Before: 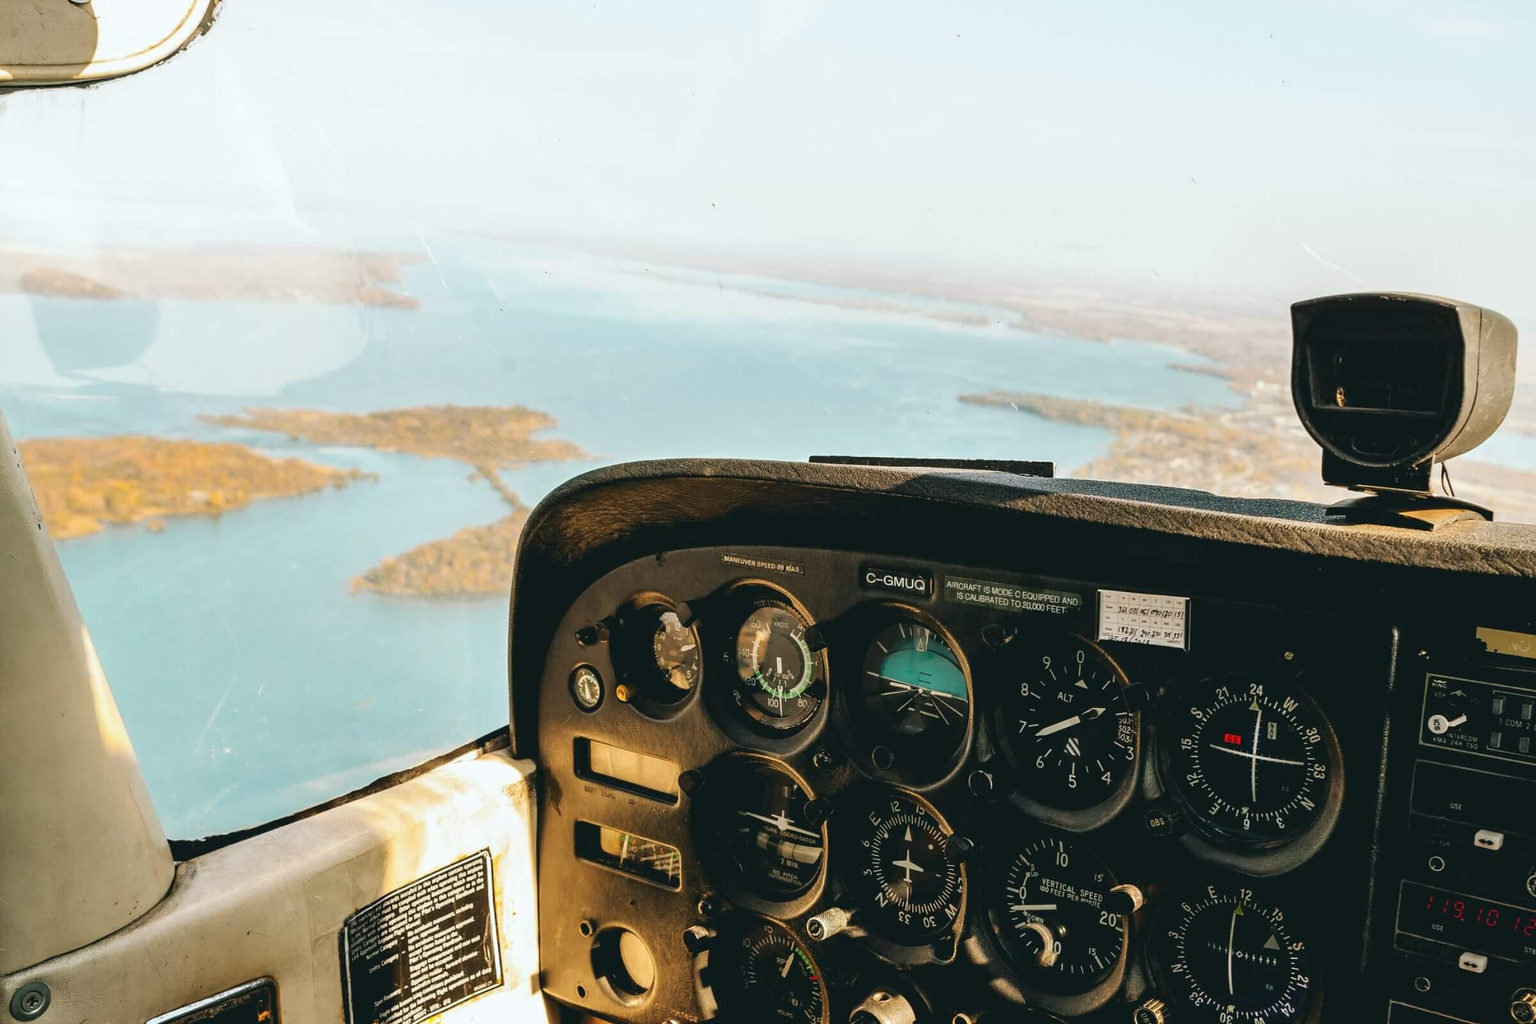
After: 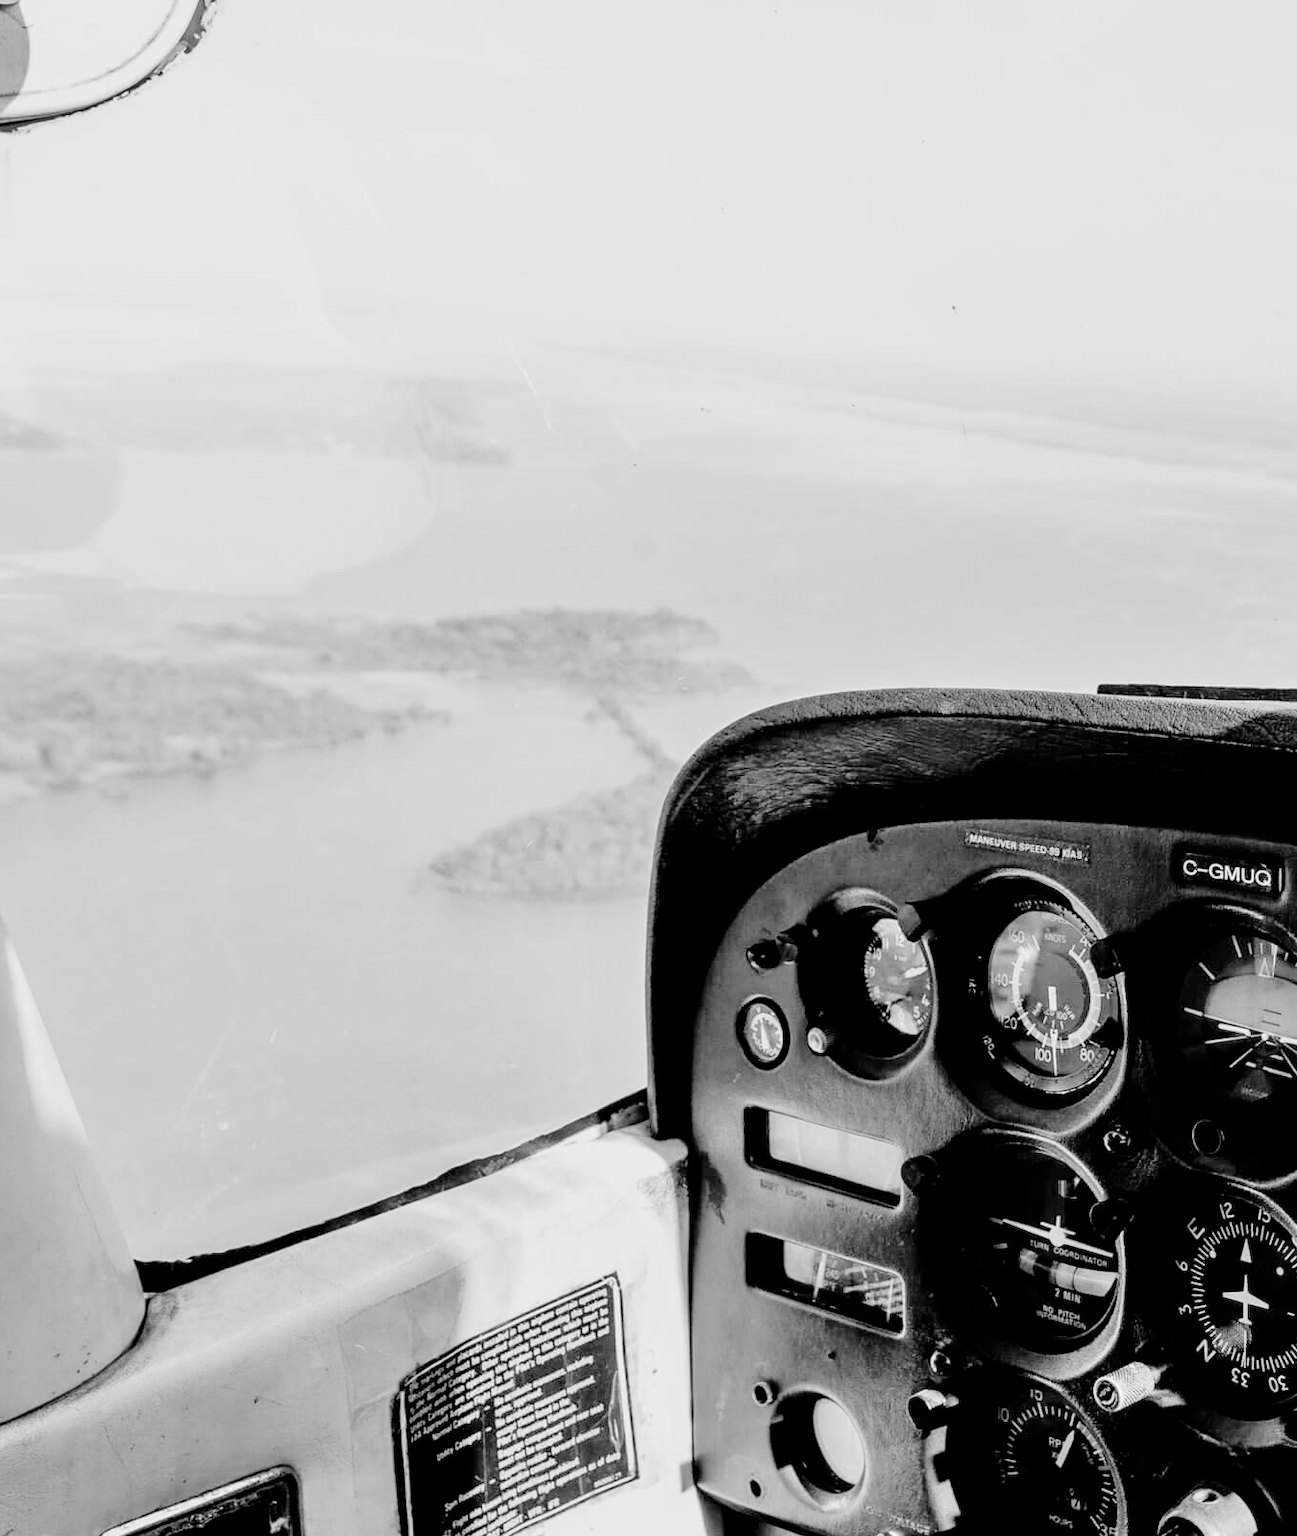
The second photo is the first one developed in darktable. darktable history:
white balance: emerald 1
crop: left 5.114%, right 38.589%
tone curve: curves: ch0 [(0, 0) (0.049, 0.01) (0.154, 0.081) (0.491, 0.519) (0.748, 0.765) (1, 0.919)]; ch1 [(0, 0) (0.172, 0.123) (0.317, 0.272) (0.401, 0.422) (0.489, 0.496) (0.531, 0.557) (0.615, 0.612) (0.741, 0.783) (1, 1)]; ch2 [(0, 0) (0.411, 0.424) (0.483, 0.478) (0.544, 0.56) (0.686, 0.638) (1, 1)], color space Lab, independent channels, preserve colors none
monochrome: on, module defaults
tone equalizer: -7 EV 0.15 EV, -6 EV 0.6 EV, -5 EV 1.15 EV, -4 EV 1.33 EV, -3 EV 1.15 EV, -2 EV 0.6 EV, -1 EV 0.15 EV, mask exposure compensation -0.5 EV
exposure: black level correction 0.009, exposure 0.119 EV, compensate highlight preservation false
